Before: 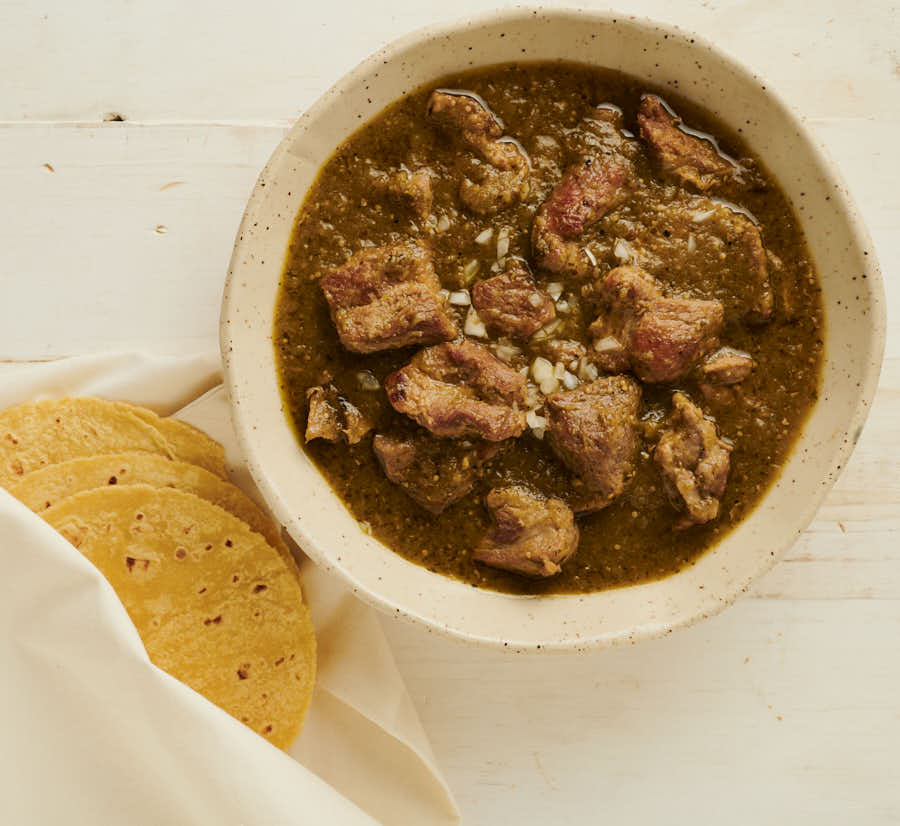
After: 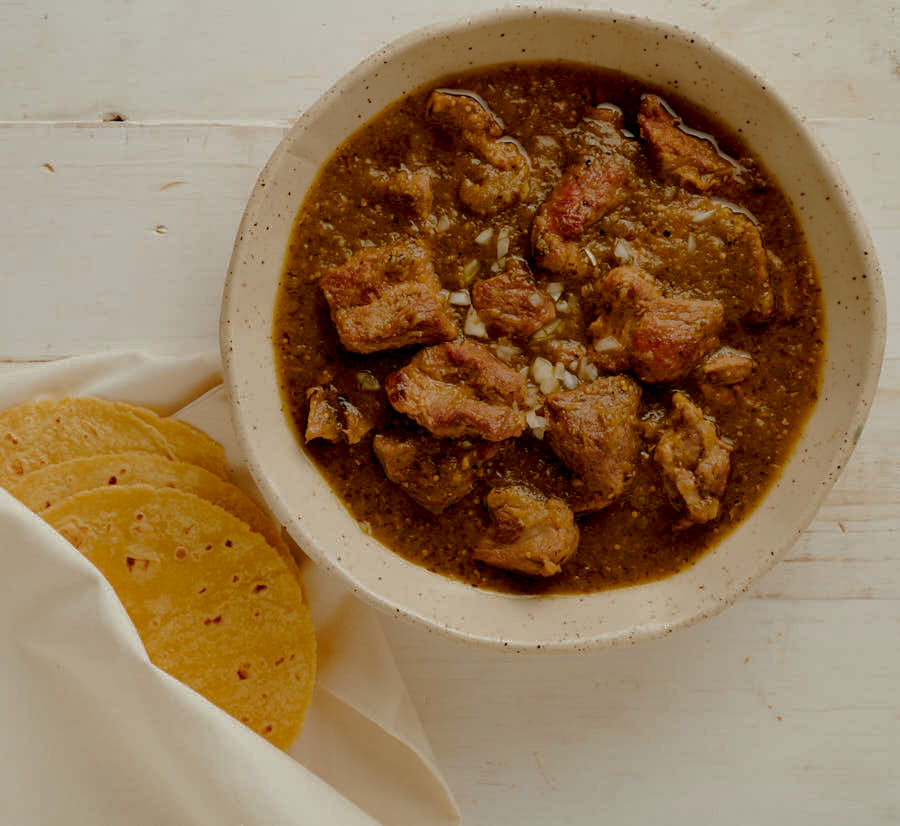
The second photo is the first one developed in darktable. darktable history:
exposure: black level correction 0.01, exposure 0.014 EV, compensate highlight preservation false
base curve: curves: ch0 [(0, 0) (0.841, 0.609) (1, 1)]
